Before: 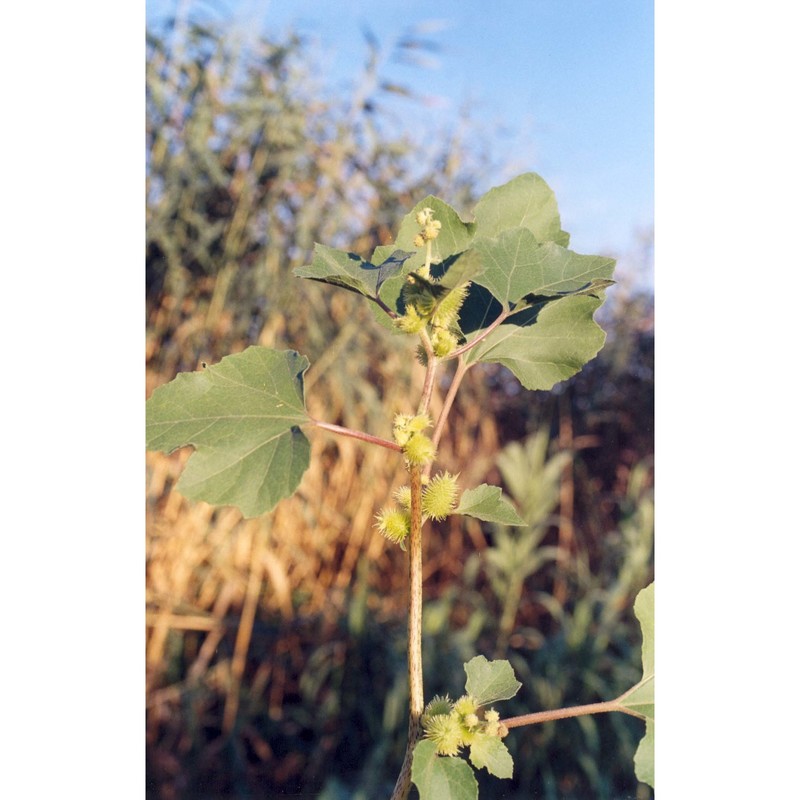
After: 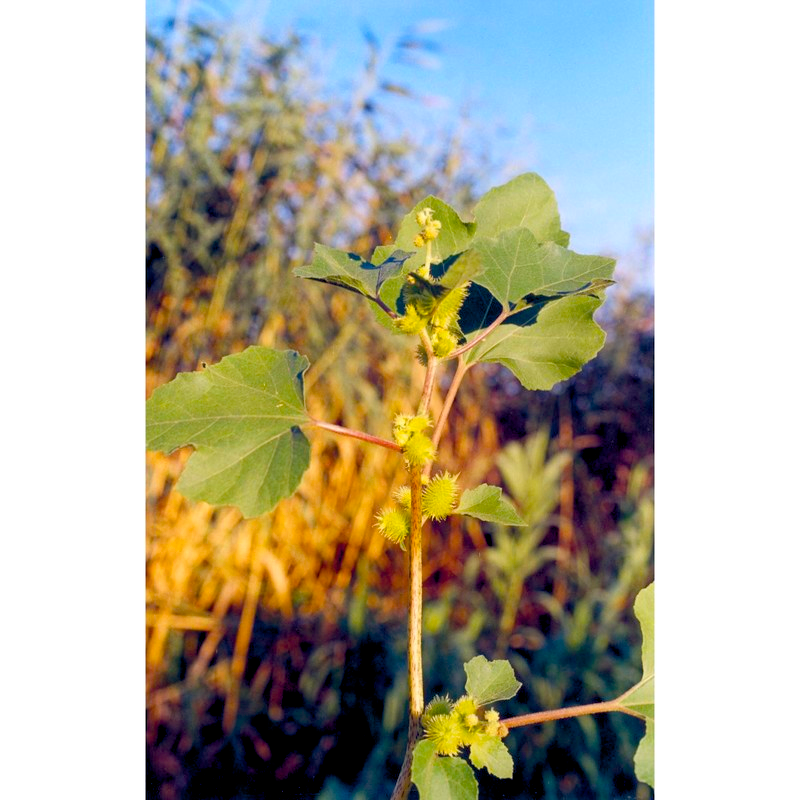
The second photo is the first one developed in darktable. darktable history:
exposure: black level correction 0.009, exposure 0.015 EV, compensate highlight preservation false
color balance rgb: global offset › chroma 0.122%, global offset › hue 254.13°, linear chroma grading › global chroma 14.729%, perceptual saturation grading › global saturation 36.517%, perceptual saturation grading › shadows 36.008%
